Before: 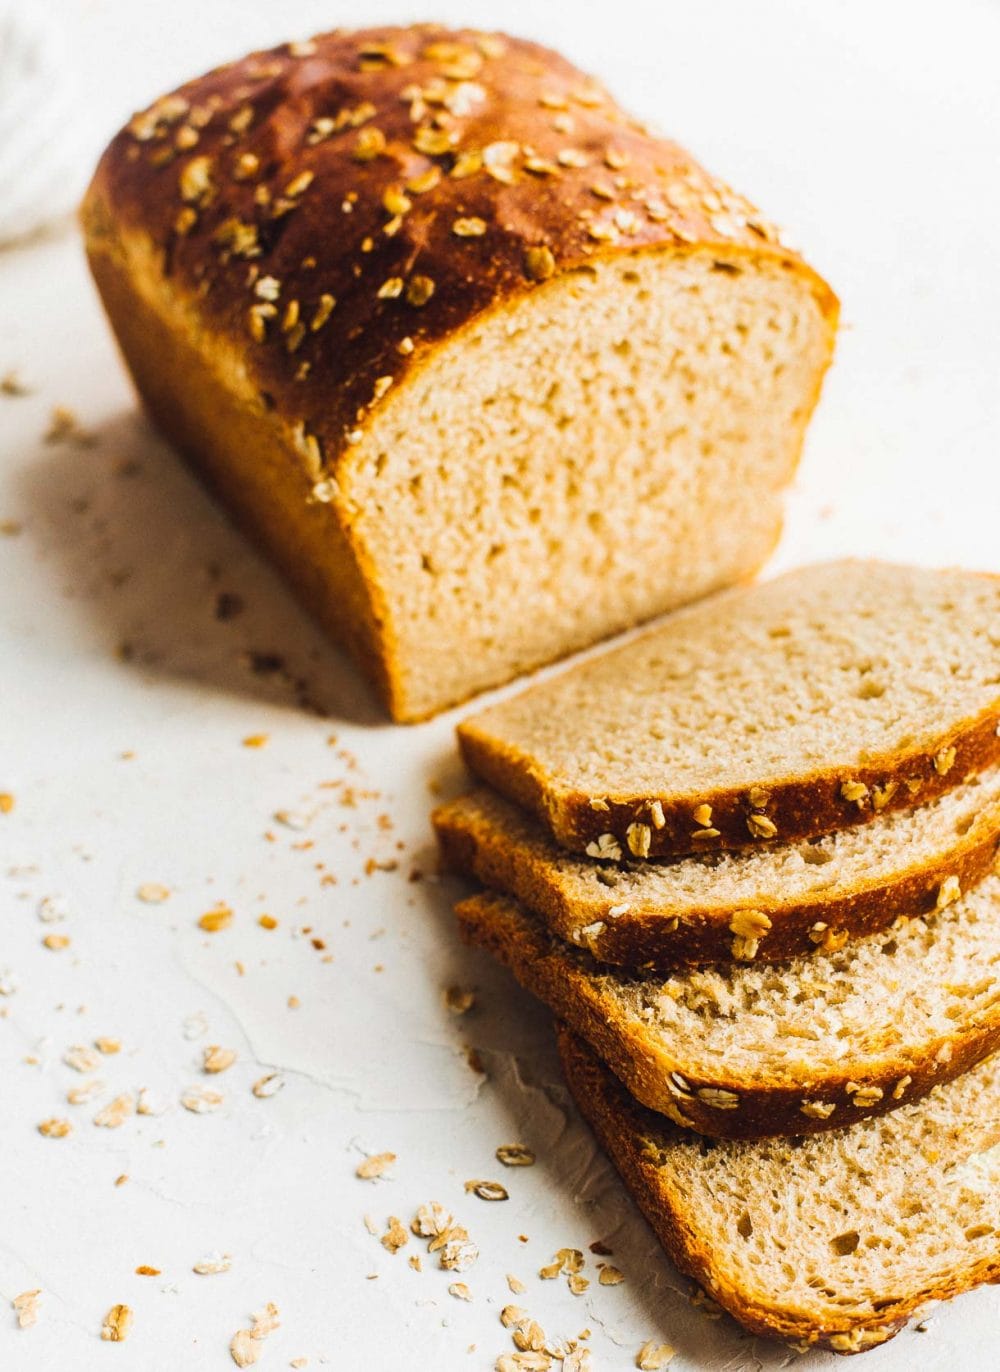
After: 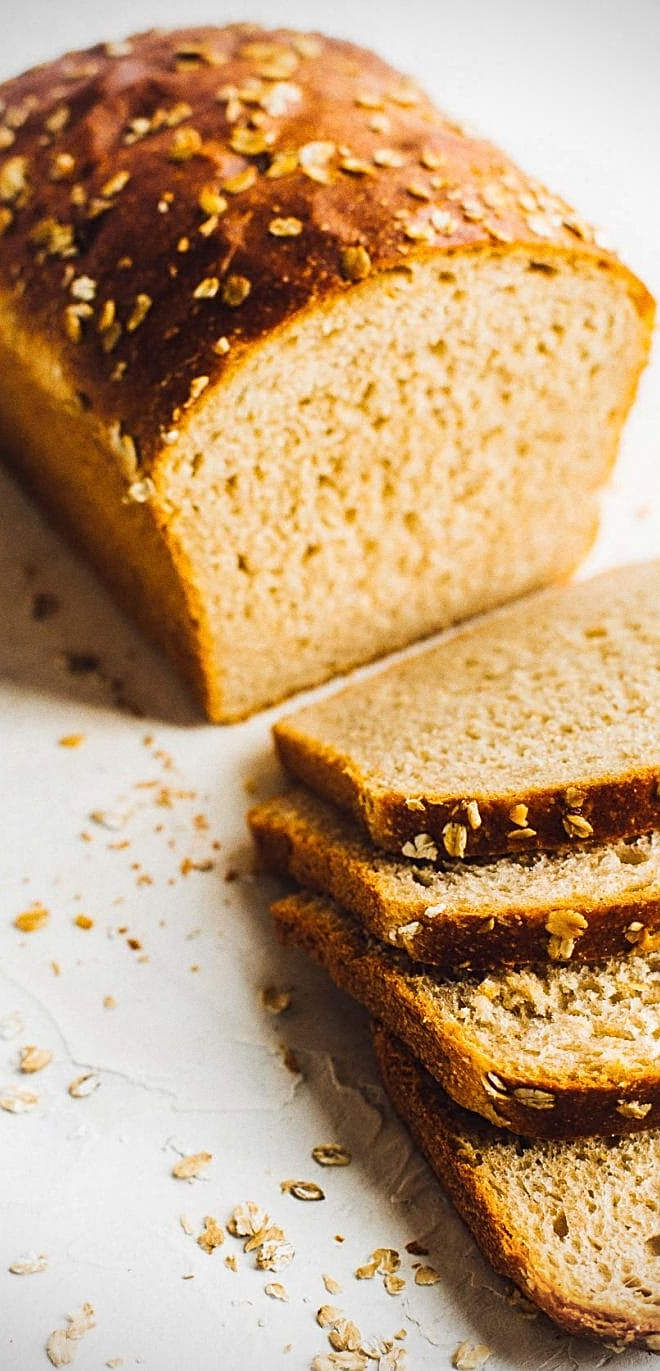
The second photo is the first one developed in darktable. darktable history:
vignetting: dithering 8-bit output, unbound false
crop and rotate: left 18.442%, right 15.508%
grain: on, module defaults
sharpen: on, module defaults
